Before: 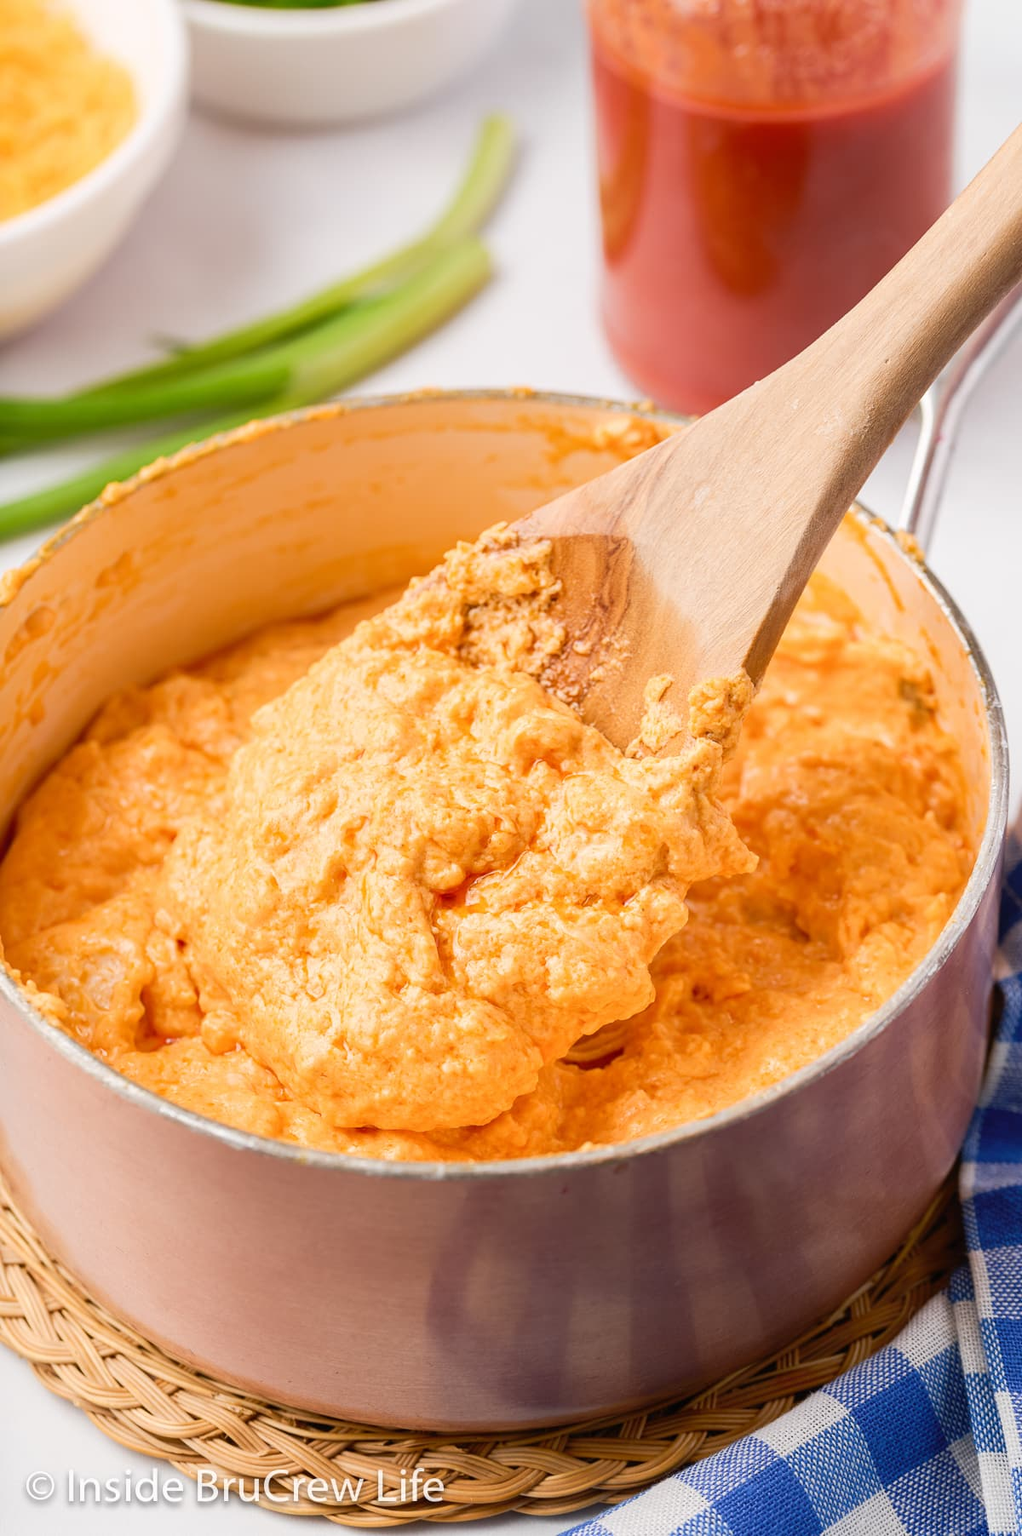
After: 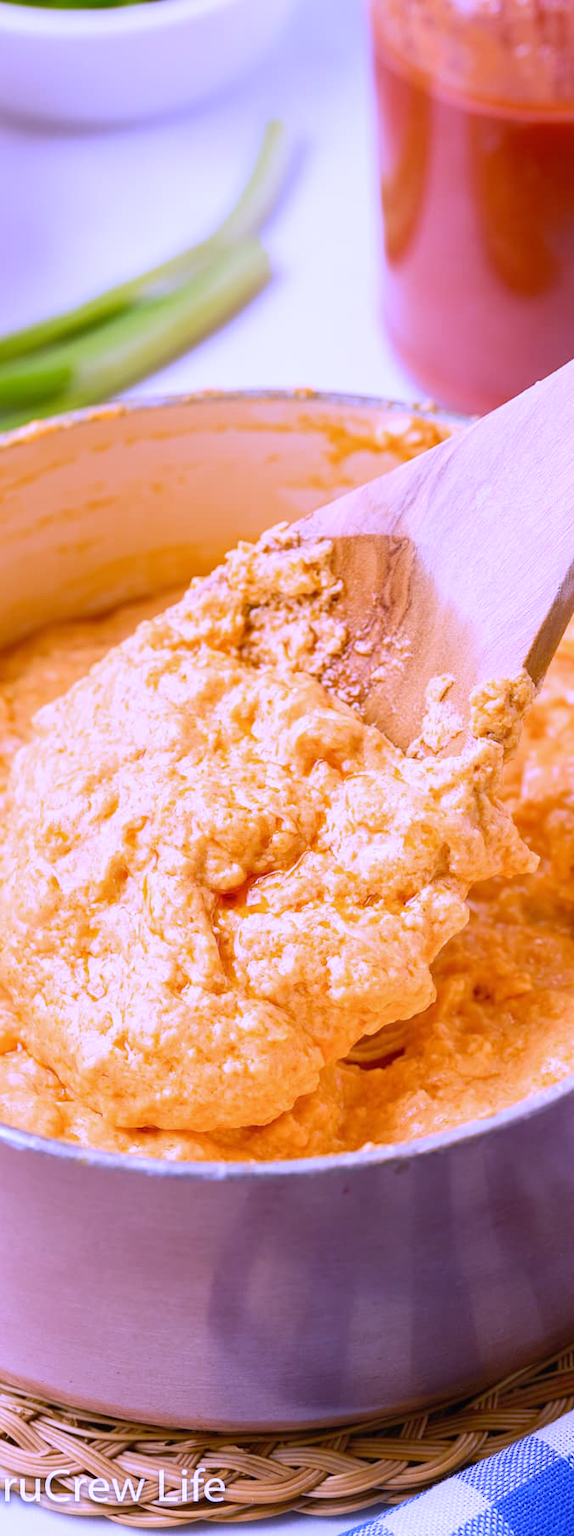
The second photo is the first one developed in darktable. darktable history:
white balance: red 0.98, blue 1.61
crop: left 21.496%, right 22.254%
